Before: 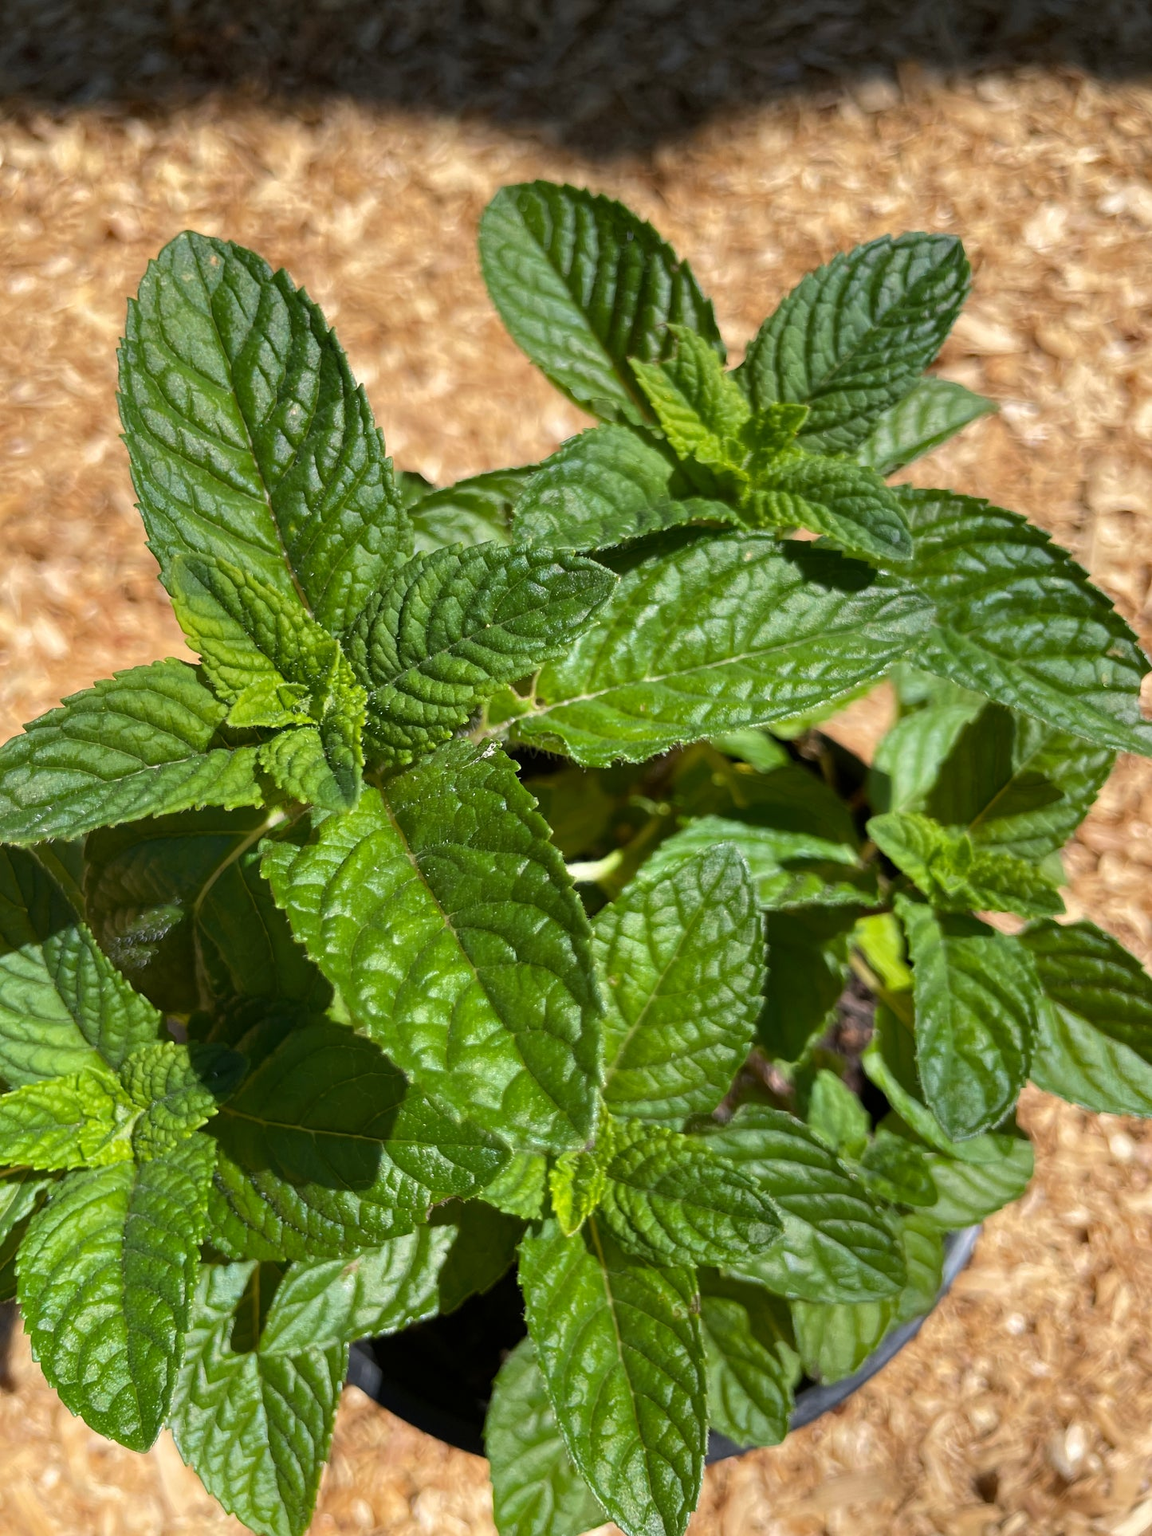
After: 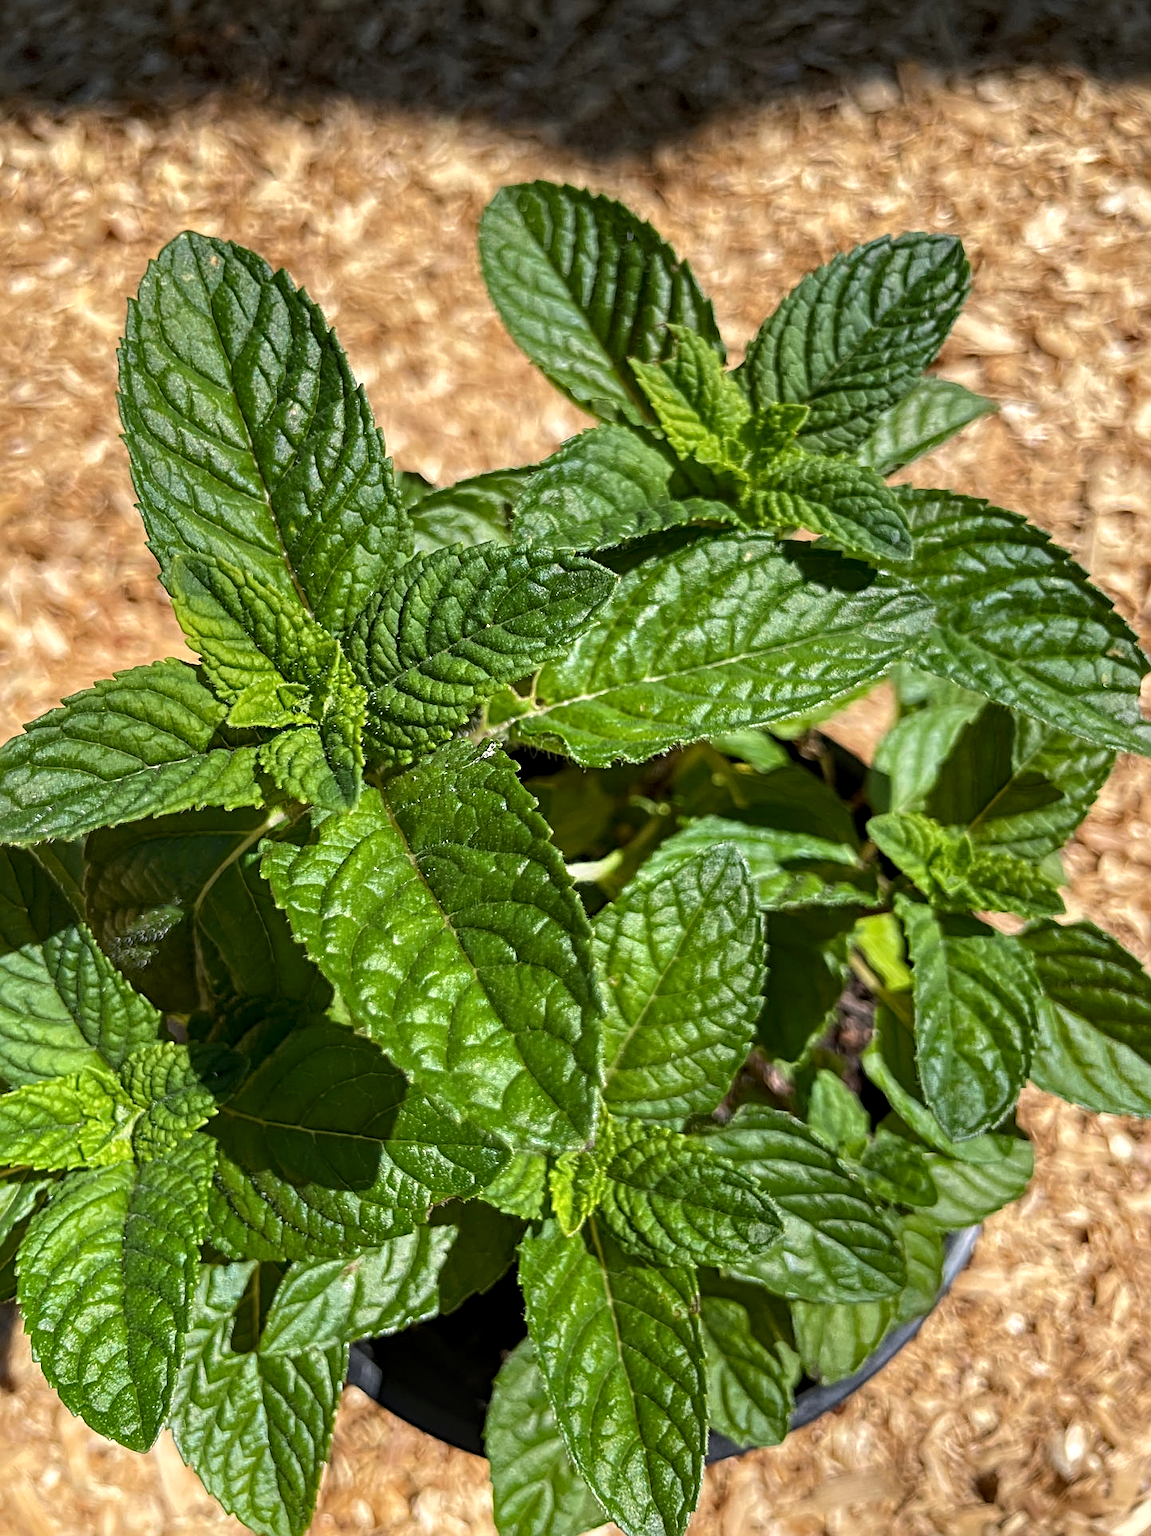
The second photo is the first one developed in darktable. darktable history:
local contrast: detail 130%
sharpen: radius 4
